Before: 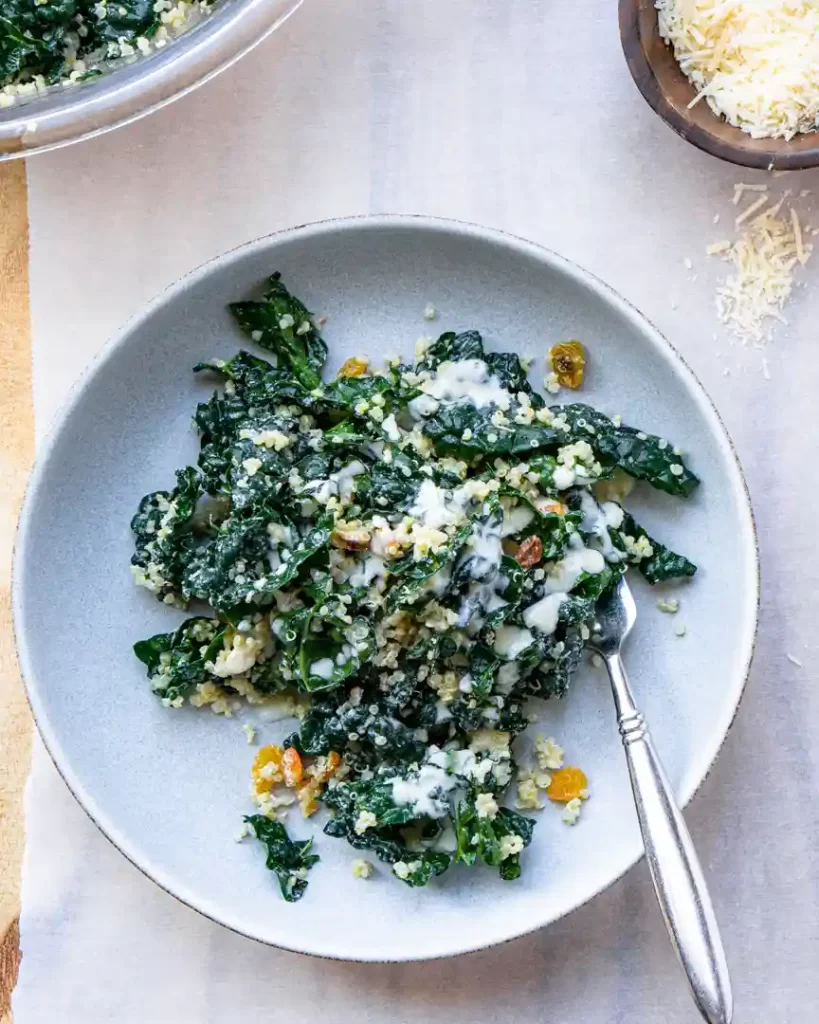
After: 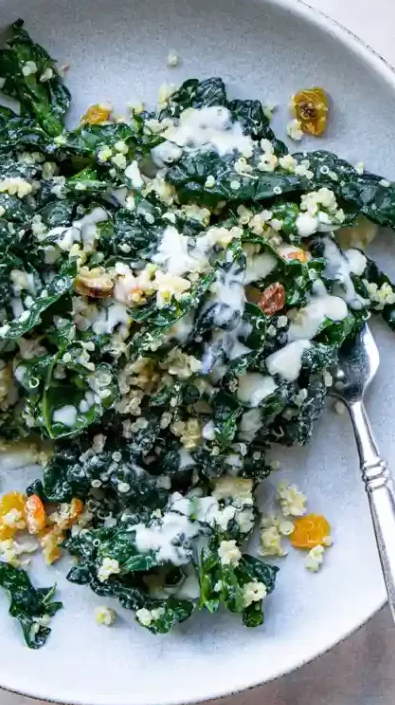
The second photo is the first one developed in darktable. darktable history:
crop: left 31.393%, top 24.763%, right 20.352%, bottom 6.345%
